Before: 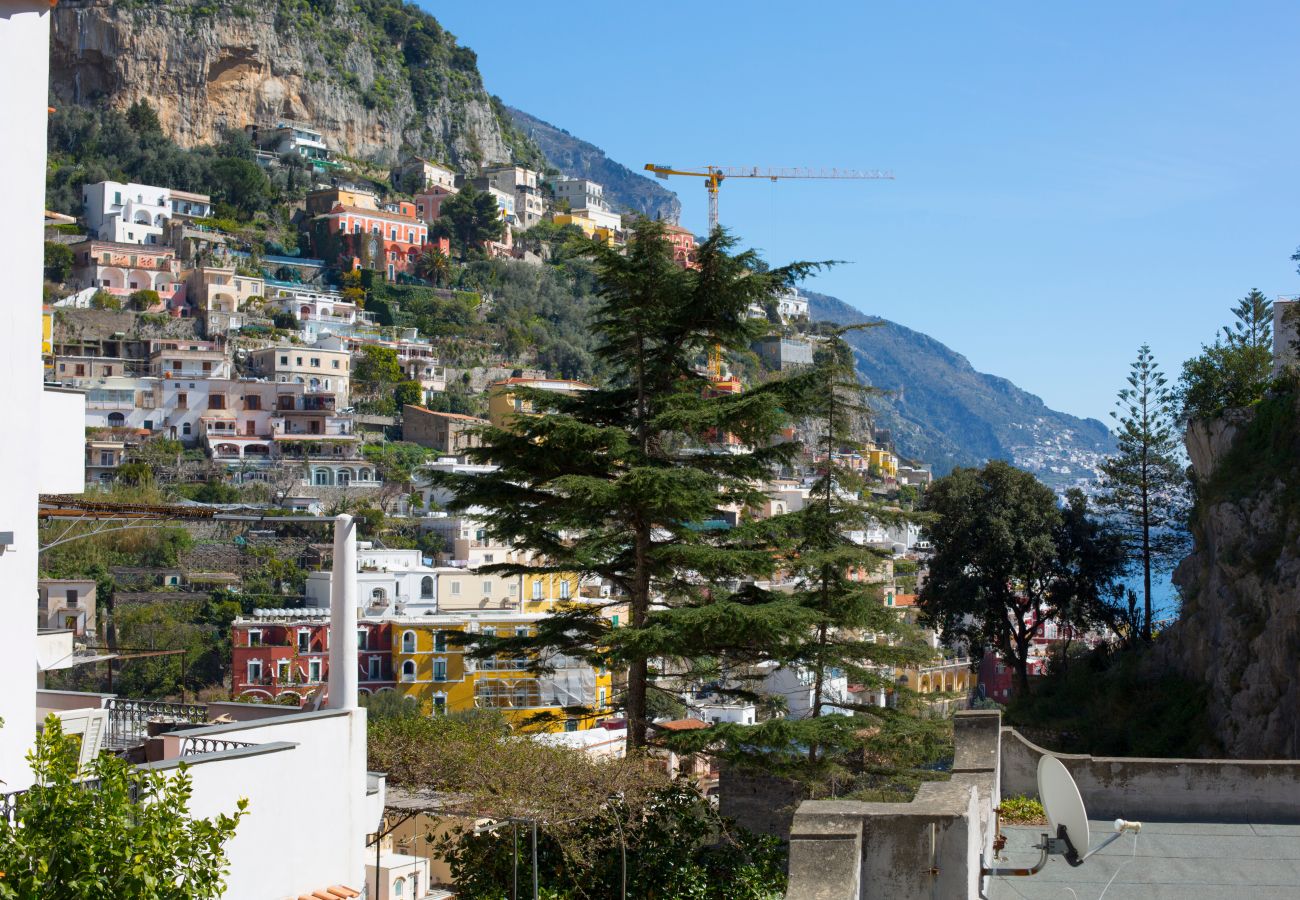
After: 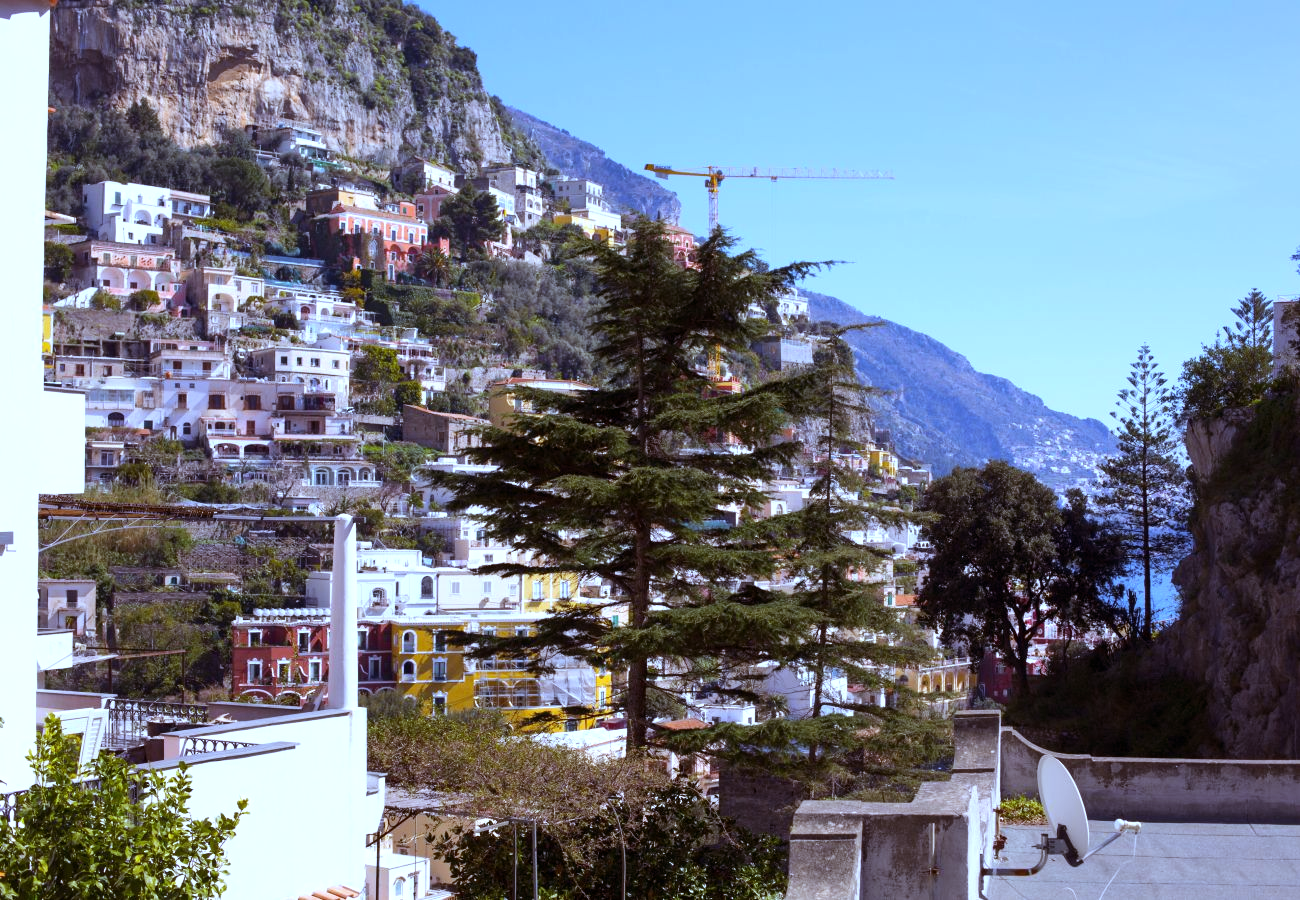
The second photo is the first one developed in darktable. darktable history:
tone equalizer: -8 EV -0.417 EV, -7 EV -0.389 EV, -6 EV -0.333 EV, -5 EV -0.222 EV, -3 EV 0.222 EV, -2 EV 0.333 EV, -1 EV 0.389 EV, +0 EV 0.417 EV, edges refinement/feathering 500, mask exposure compensation -1.57 EV, preserve details no
white balance: red 0.871, blue 1.249
rgb levels: mode RGB, independent channels, levels [[0, 0.474, 1], [0, 0.5, 1], [0, 0.5, 1]]
